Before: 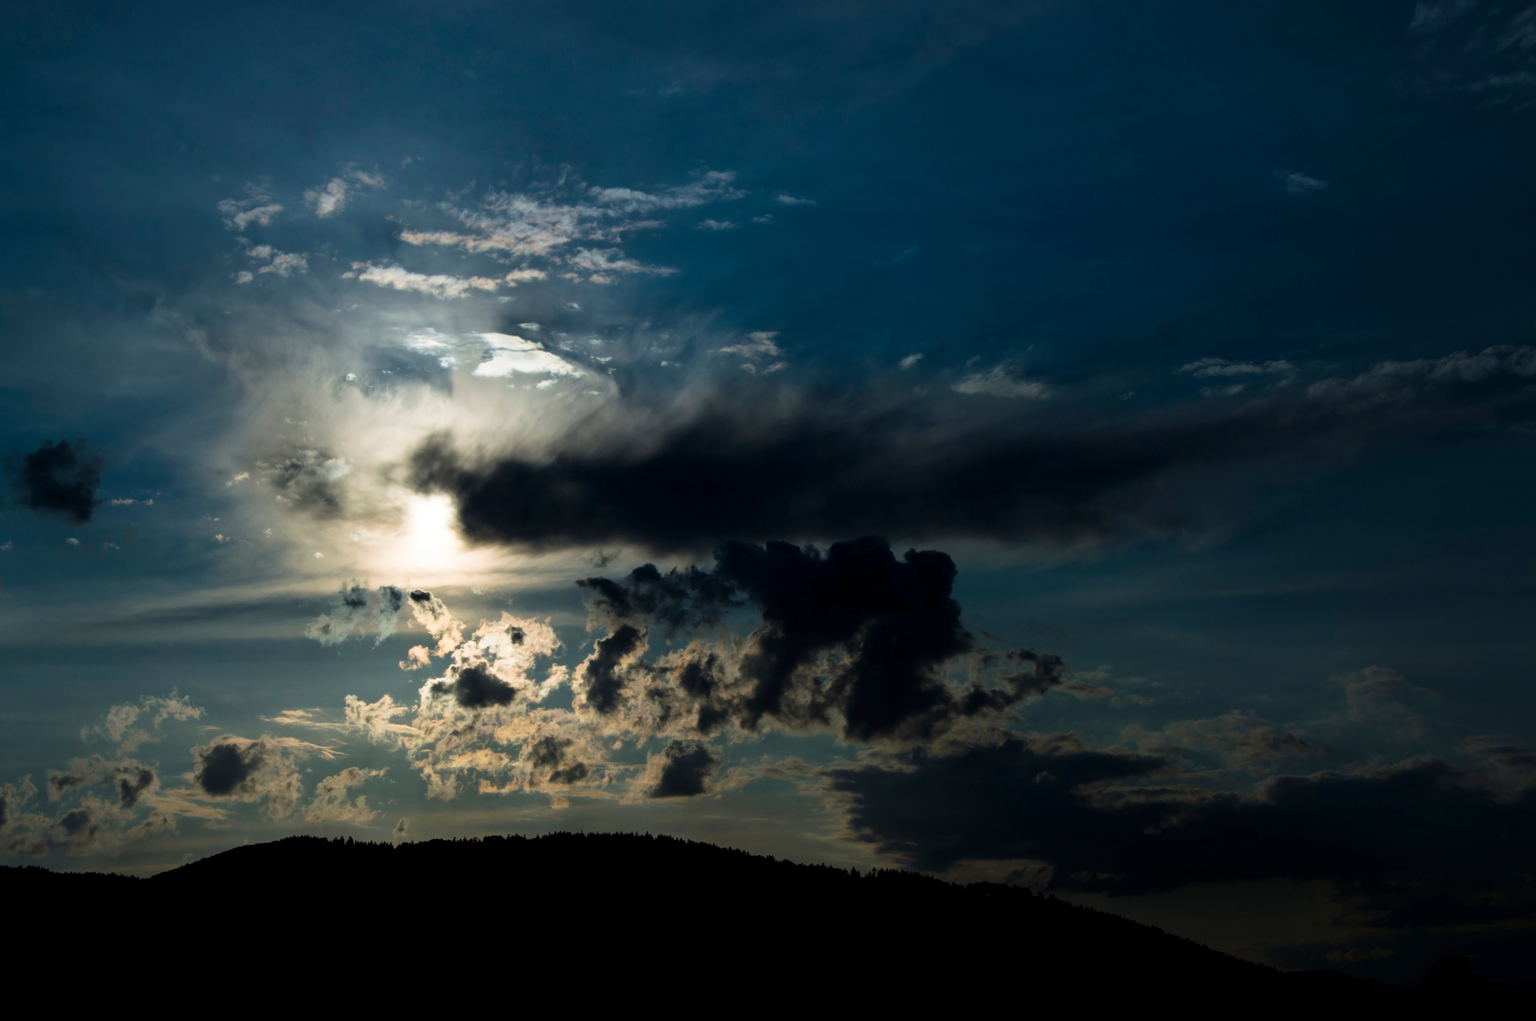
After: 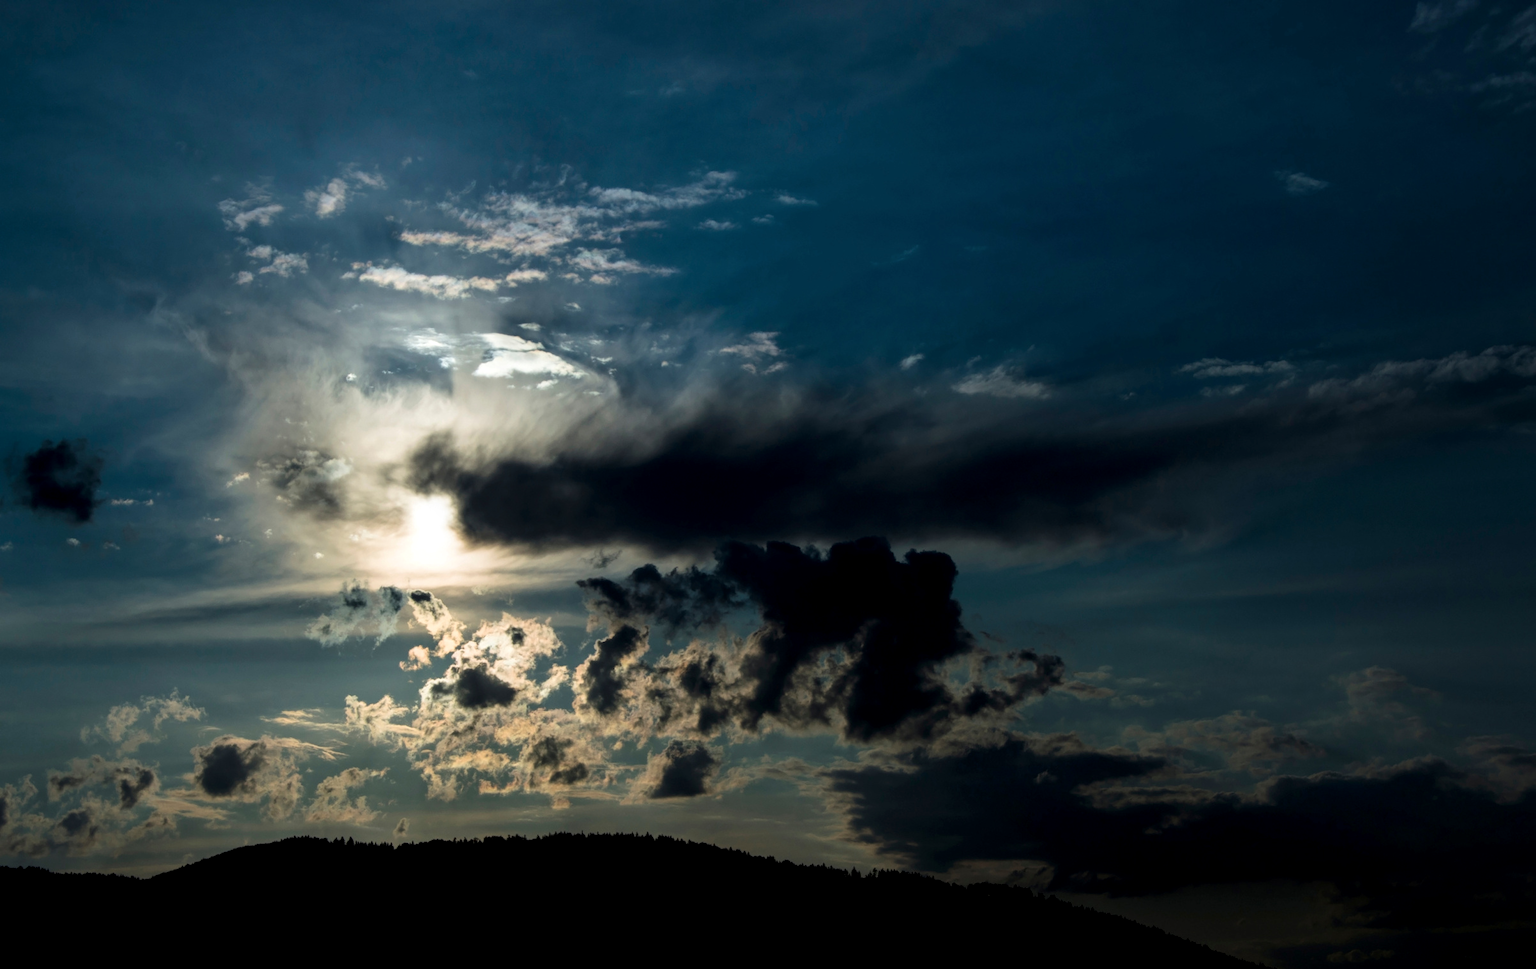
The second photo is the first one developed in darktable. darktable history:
local contrast: on, module defaults
crop and rotate: top 0.013%, bottom 5.084%
